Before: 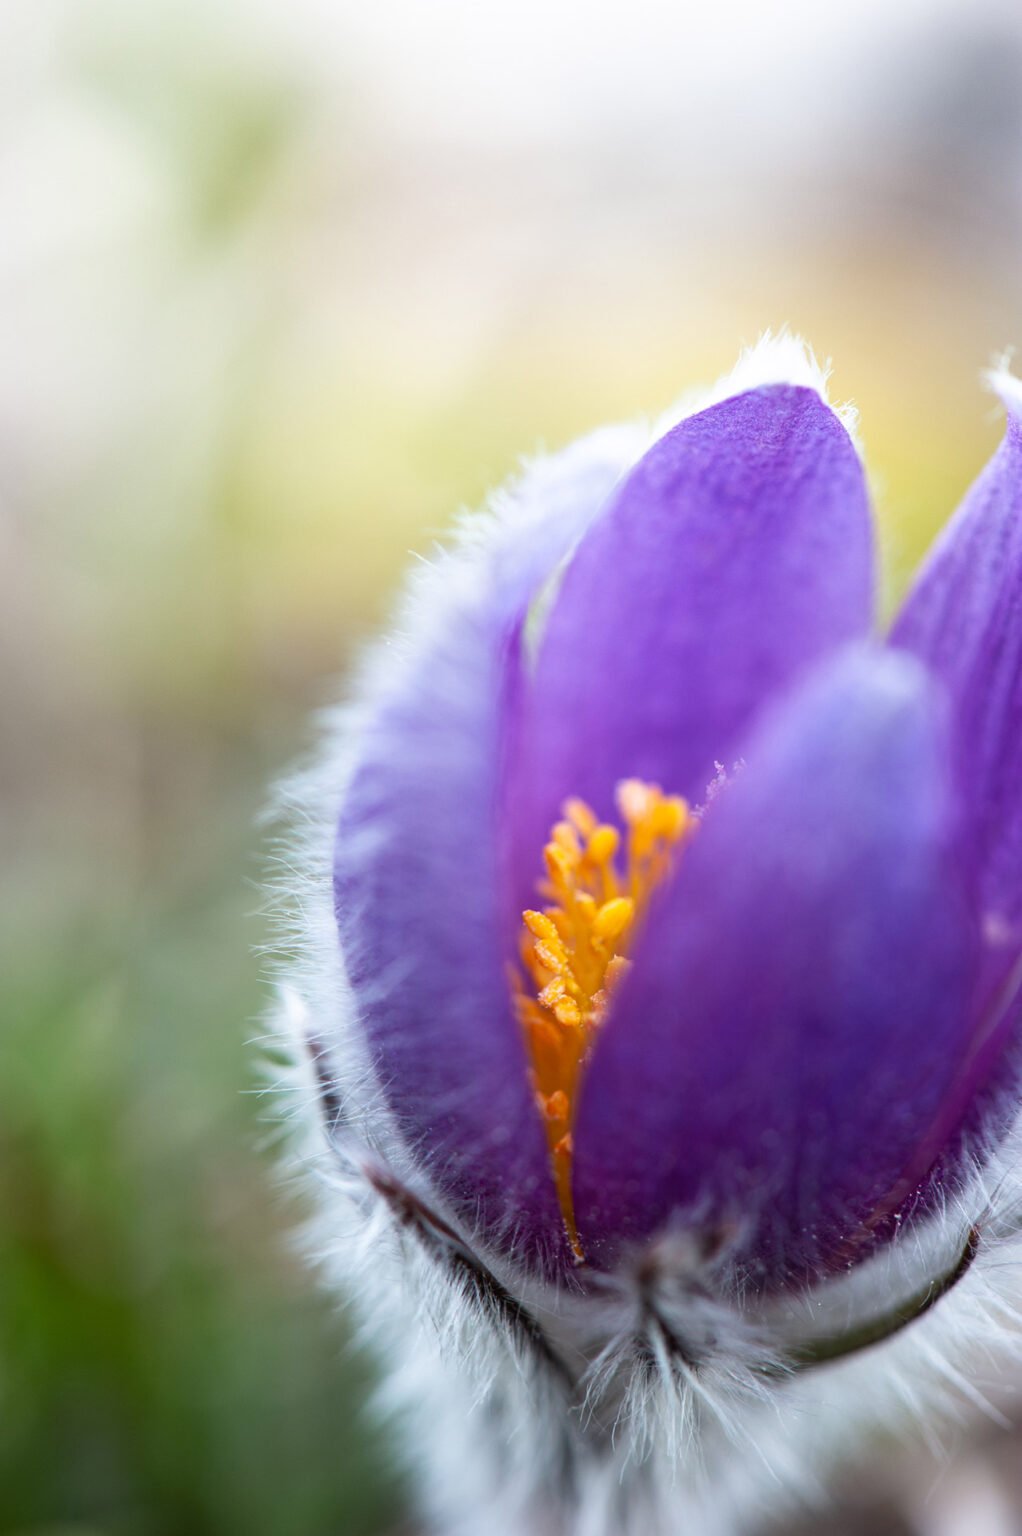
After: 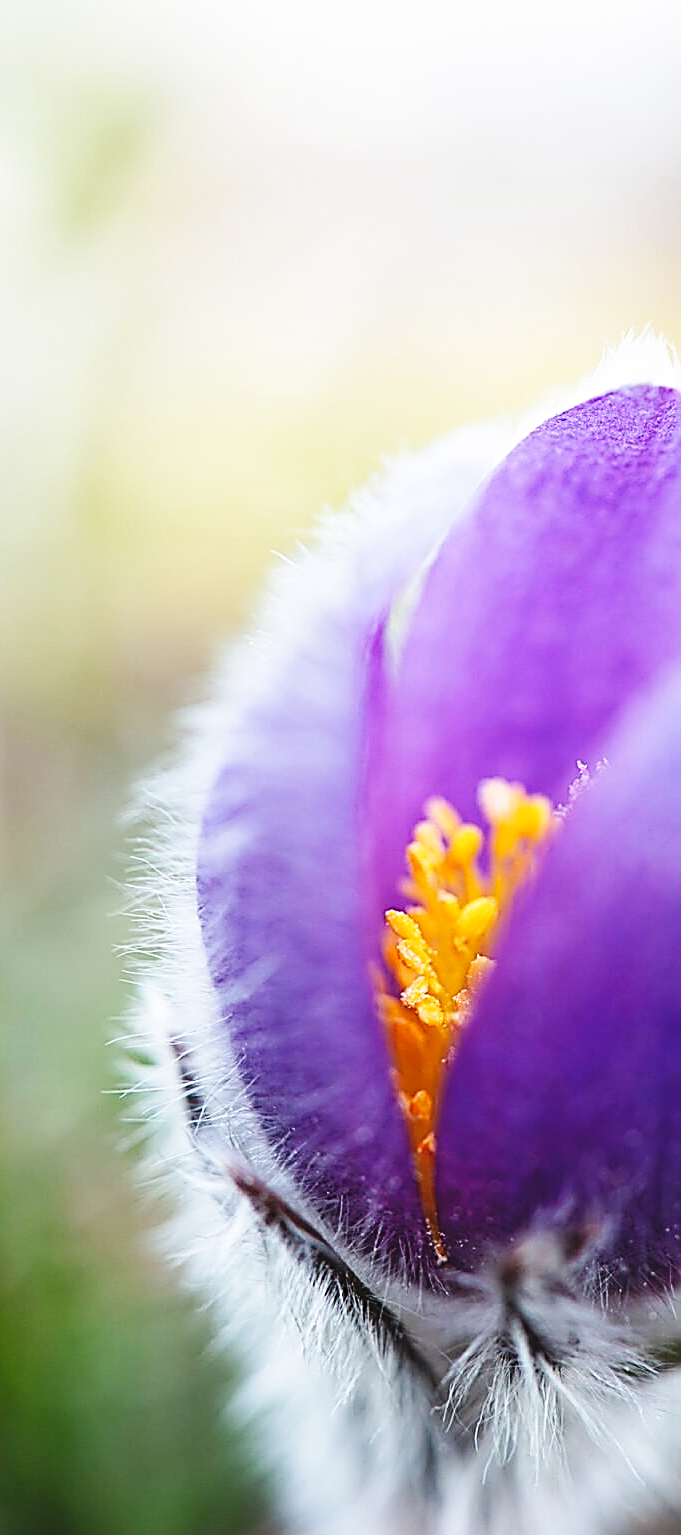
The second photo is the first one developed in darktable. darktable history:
crop and rotate: left 13.537%, right 19.796%
base curve: curves: ch0 [(0, 0) (0.036, 0.025) (0.121, 0.166) (0.206, 0.329) (0.605, 0.79) (1, 1)], preserve colors none
exposure: black level correction -0.015, compensate highlight preservation false
sharpen: amount 2
